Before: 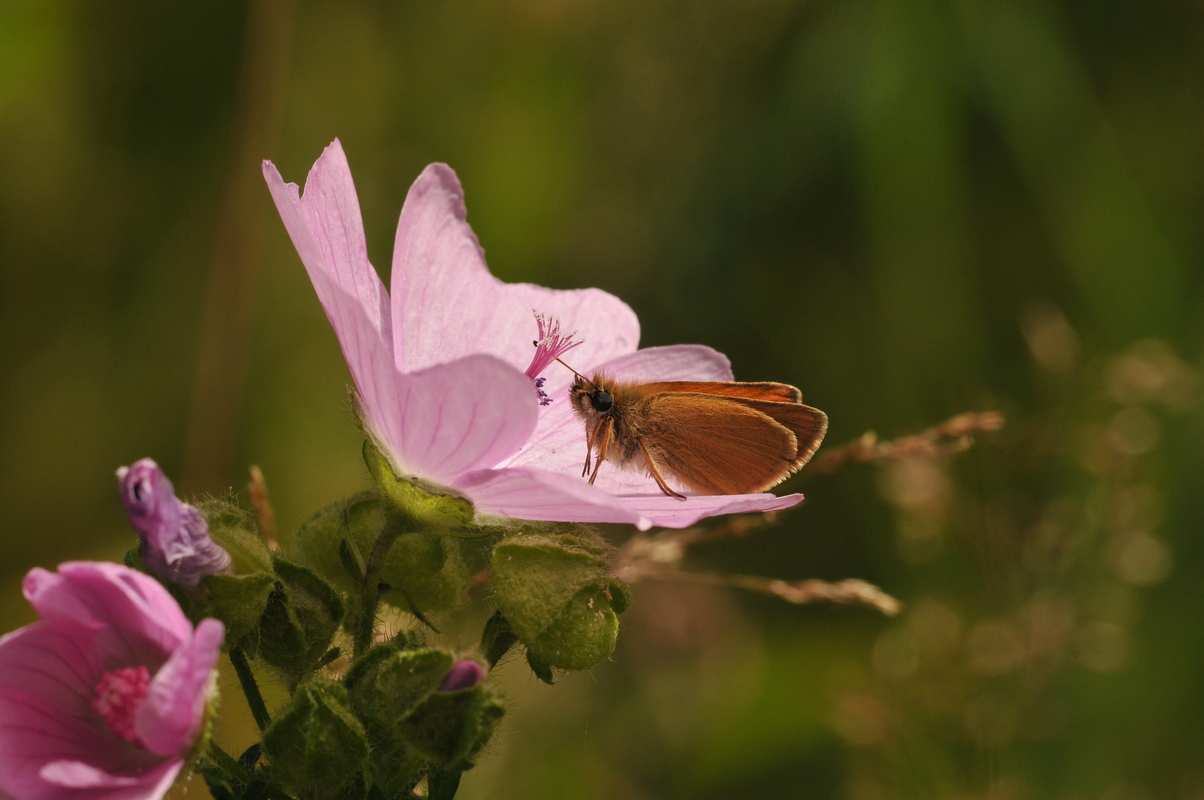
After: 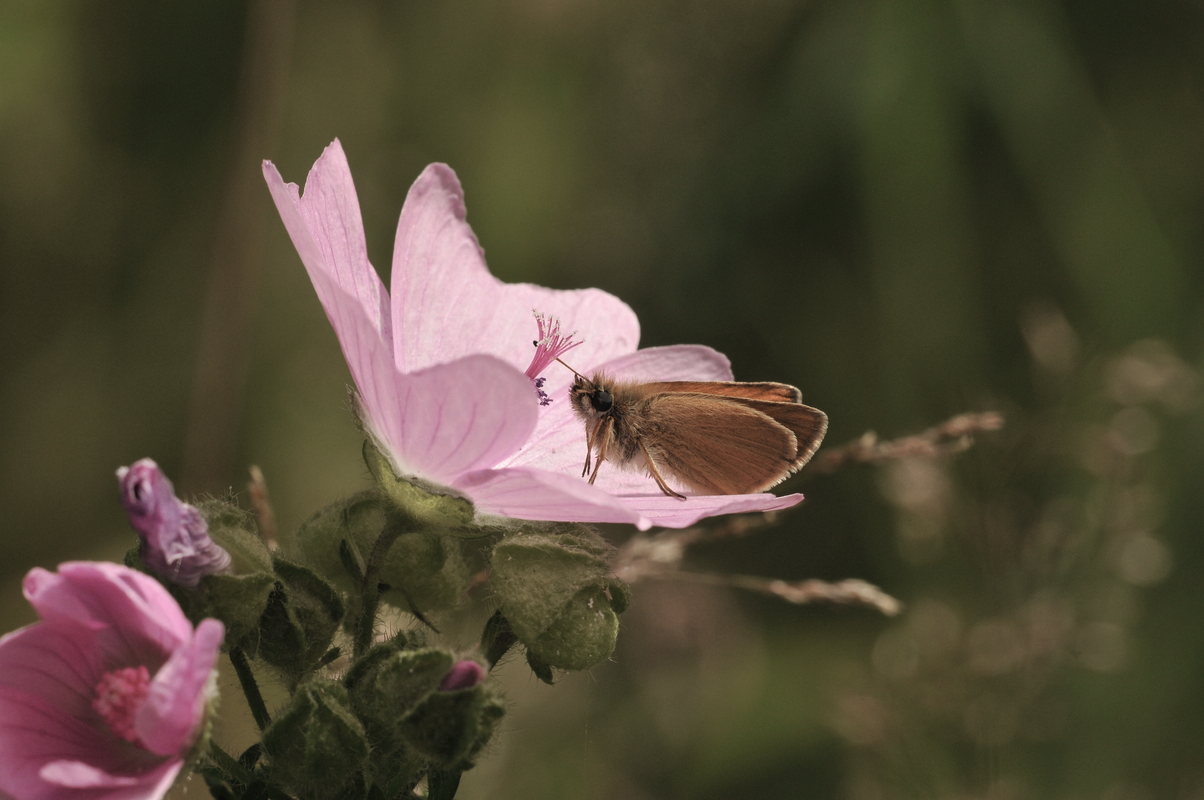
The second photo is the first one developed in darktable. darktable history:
color zones: curves: ch0 [(0, 0.559) (0.153, 0.551) (0.229, 0.5) (0.429, 0.5) (0.571, 0.5) (0.714, 0.5) (0.857, 0.5) (1, 0.559)]; ch1 [(0, 0.417) (0.112, 0.336) (0.213, 0.26) (0.429, 0.34) (0.571, 0.35) (0.683, 0.331) (0.857, 0.344) (1, 0.417)]
